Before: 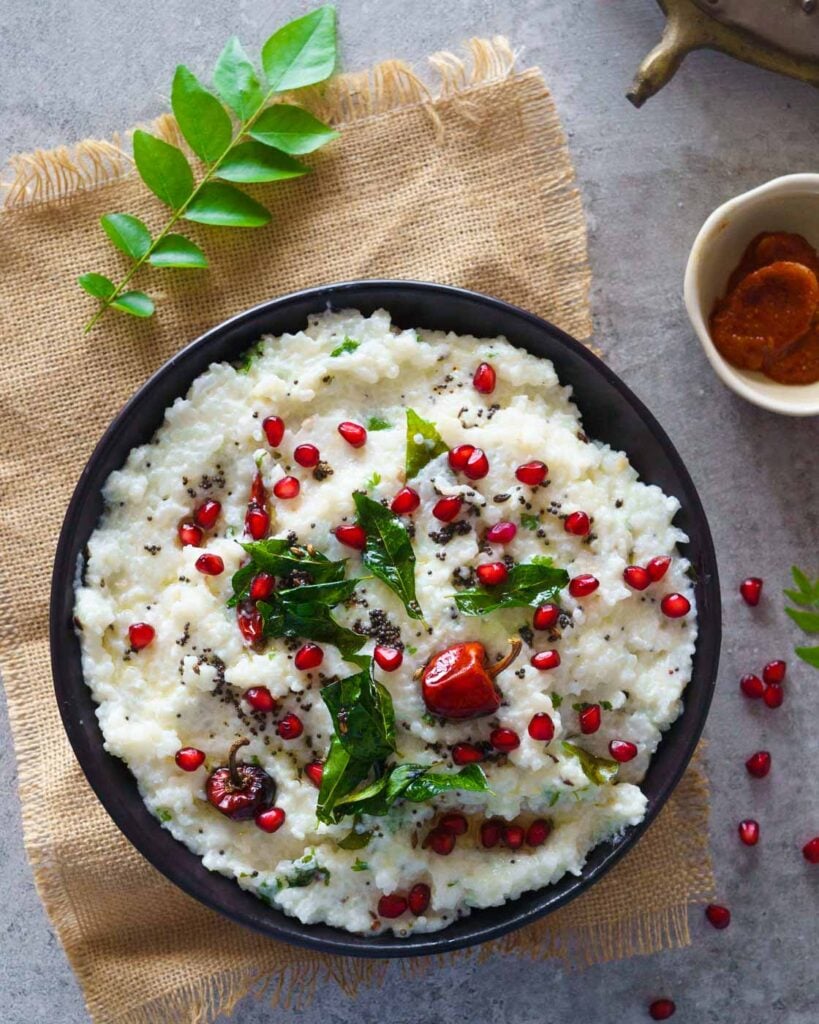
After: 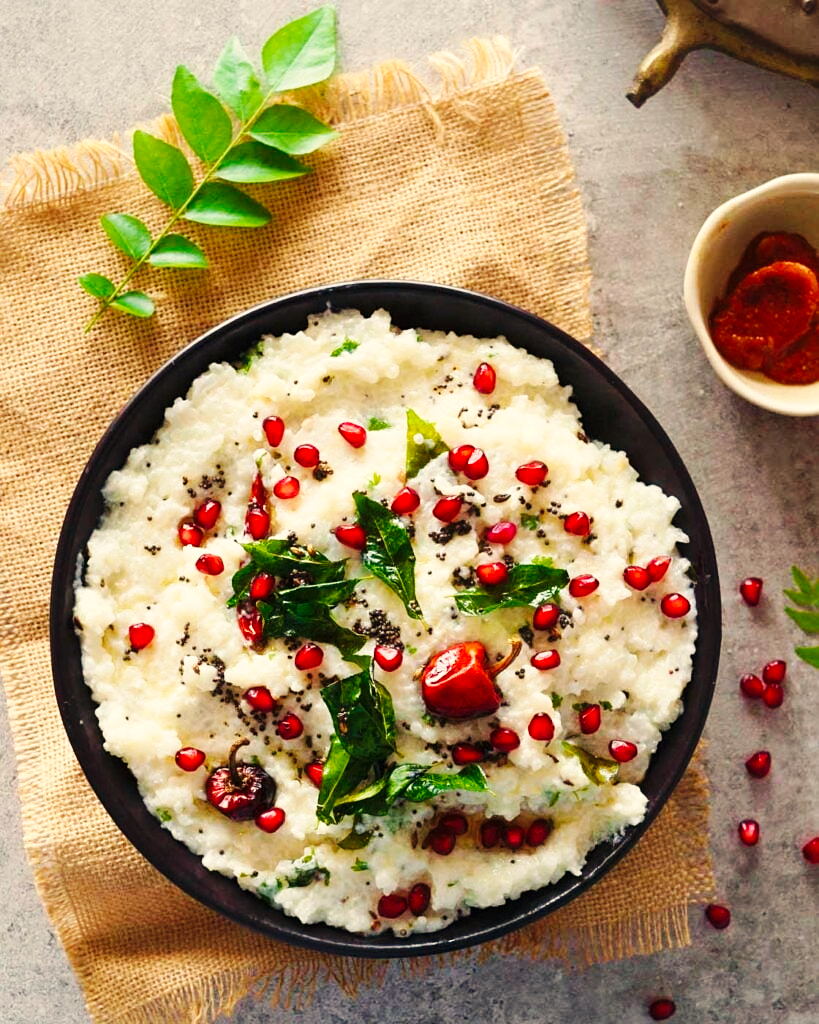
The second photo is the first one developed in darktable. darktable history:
white balance: red 1.123, blue 0.83
sharpen: amount 0.2
tone equalizer: on, module defaults
base curve: curves: ch0 [(0, 0) (0.032, 0.025) (0.121, 0.166) (0.206, 0.329) (0.605, 0.79) (1, 1)], preserve colors none
